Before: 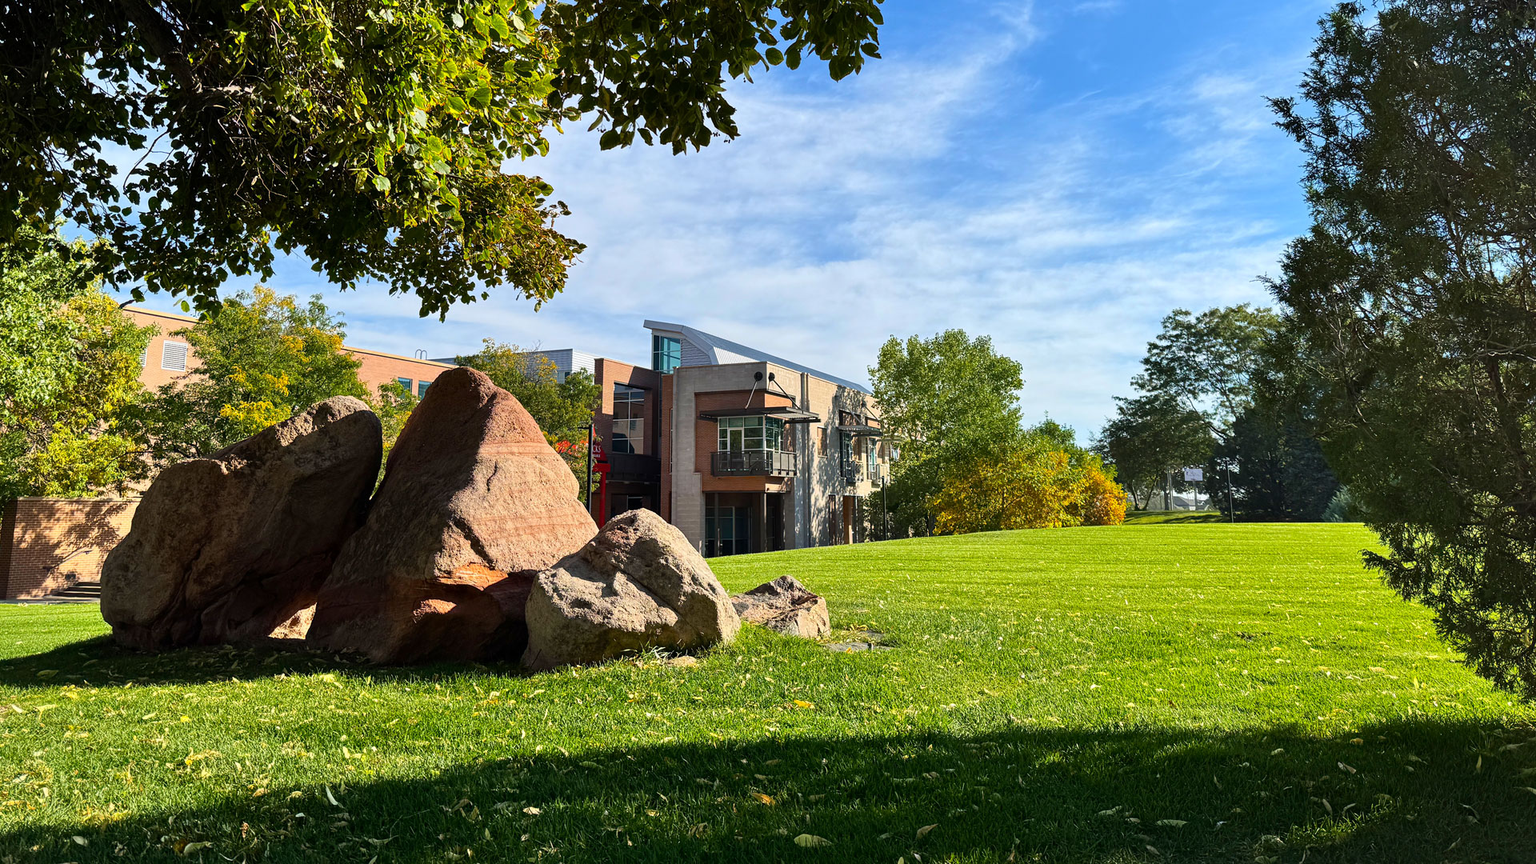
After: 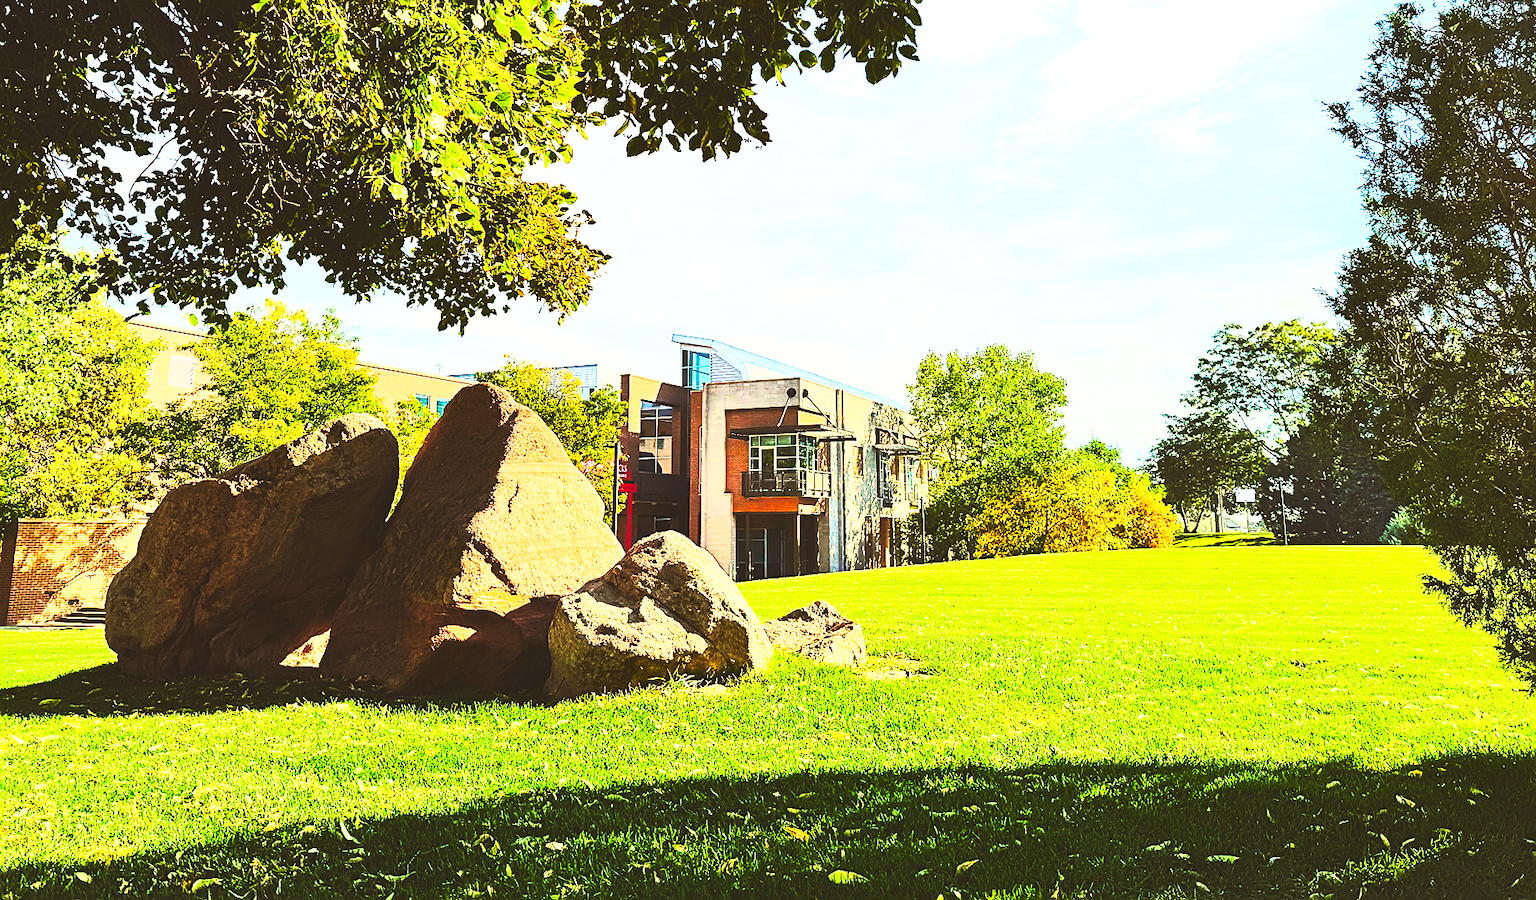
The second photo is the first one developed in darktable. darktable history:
crop: right 4.126%, bottom 0.031%
white balance: red 1.029, blue 0.92
color balance rgb: shadows lift › chroma 2%, shadows lift › hue 250°, power › hue 326.4°, highlights gain › chroma 2%, highlights gain › hue 64.8°, global offset › luminance 0.5%, global offset › hue 58.8°, perceptual saturation grading › highlights -25%, perceptual saturation grading › shadows 30%, global vibrance 15%
sharpen: on, module defaults
base curve: curves: ch0 [(0, 0) (0.028, 0.03) (0.121, 0.232) (0.46, 0.748) (0.859, 0.968) (1, 1)], preserve colors none
split-toning: shadows › hue 32.4°, shadows › saturation 0.51, highlights › hue 180°, highlights › saturation 0, balance -60.17, compress 55.19%
contrast brightness saturation: contrast 1, brightness 1, saturation 1
